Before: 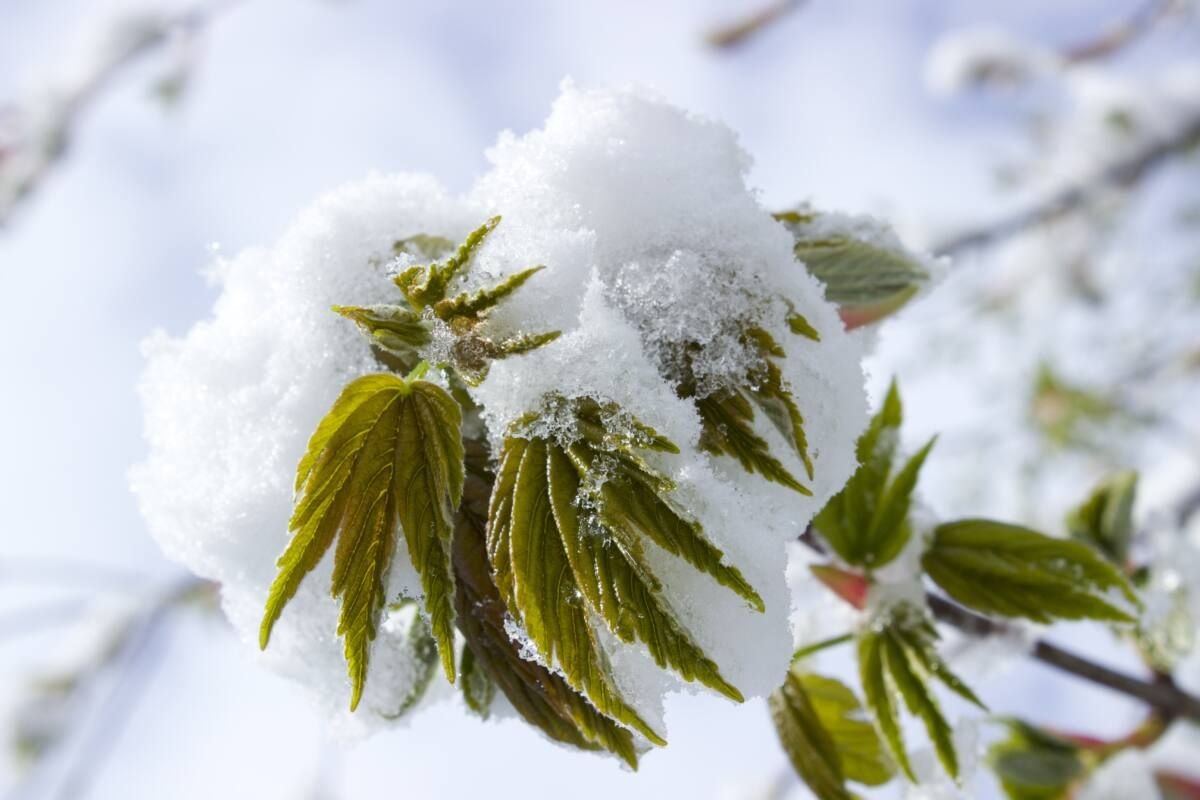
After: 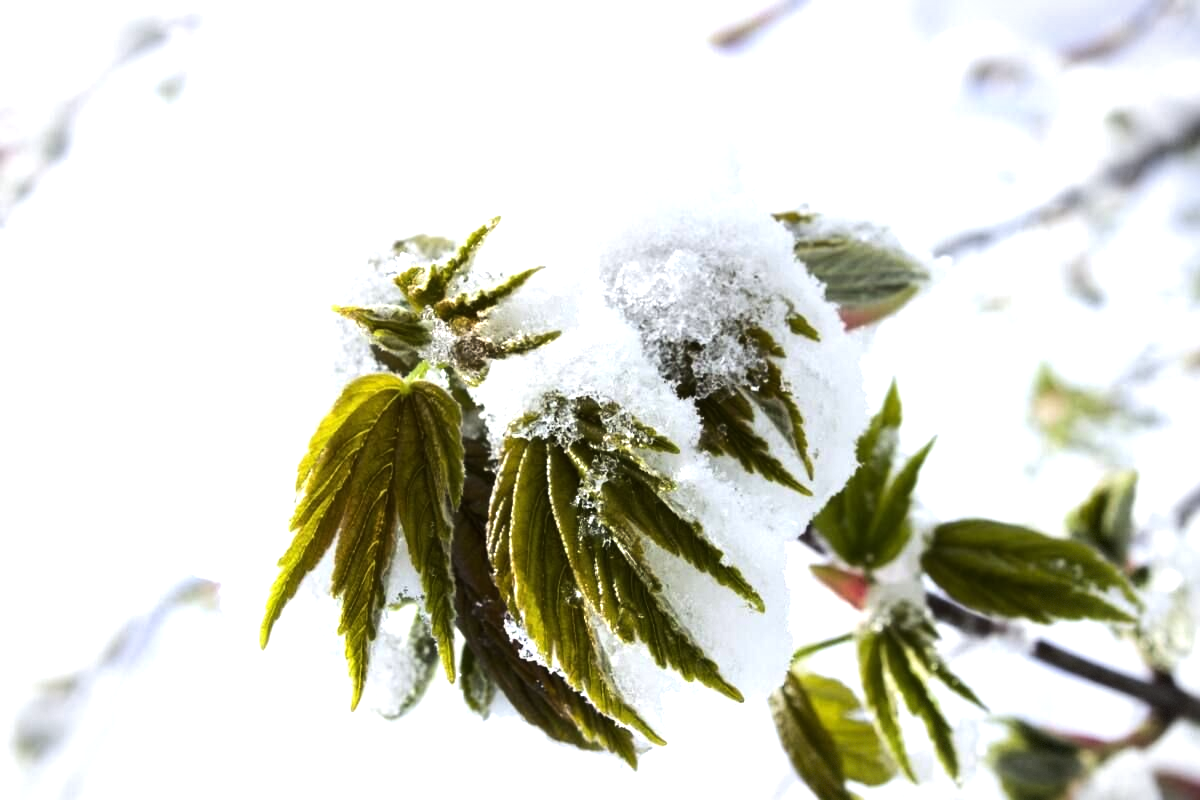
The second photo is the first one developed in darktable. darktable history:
vignetting: fall-off start 91%, fall-off radius 39.39%, brightness -0.182, saturation -0.3, width/height ratio 1.219, shape 1.3, dithering 8-bit output, unbound false
tone equalizer: -8 EV -1.08 EV, -7 EV -1.01 EV, -6 EV -0.867 EV, -5 EV -0.578 EV, -3 EV 0.578 EV, -2 EV 0.867 EV, -1 EV 1.01 EV, +0 EV 1.08 EV, edges refinement/feathering 500, mask exposure compensation -1.57 EV, preserve details no
